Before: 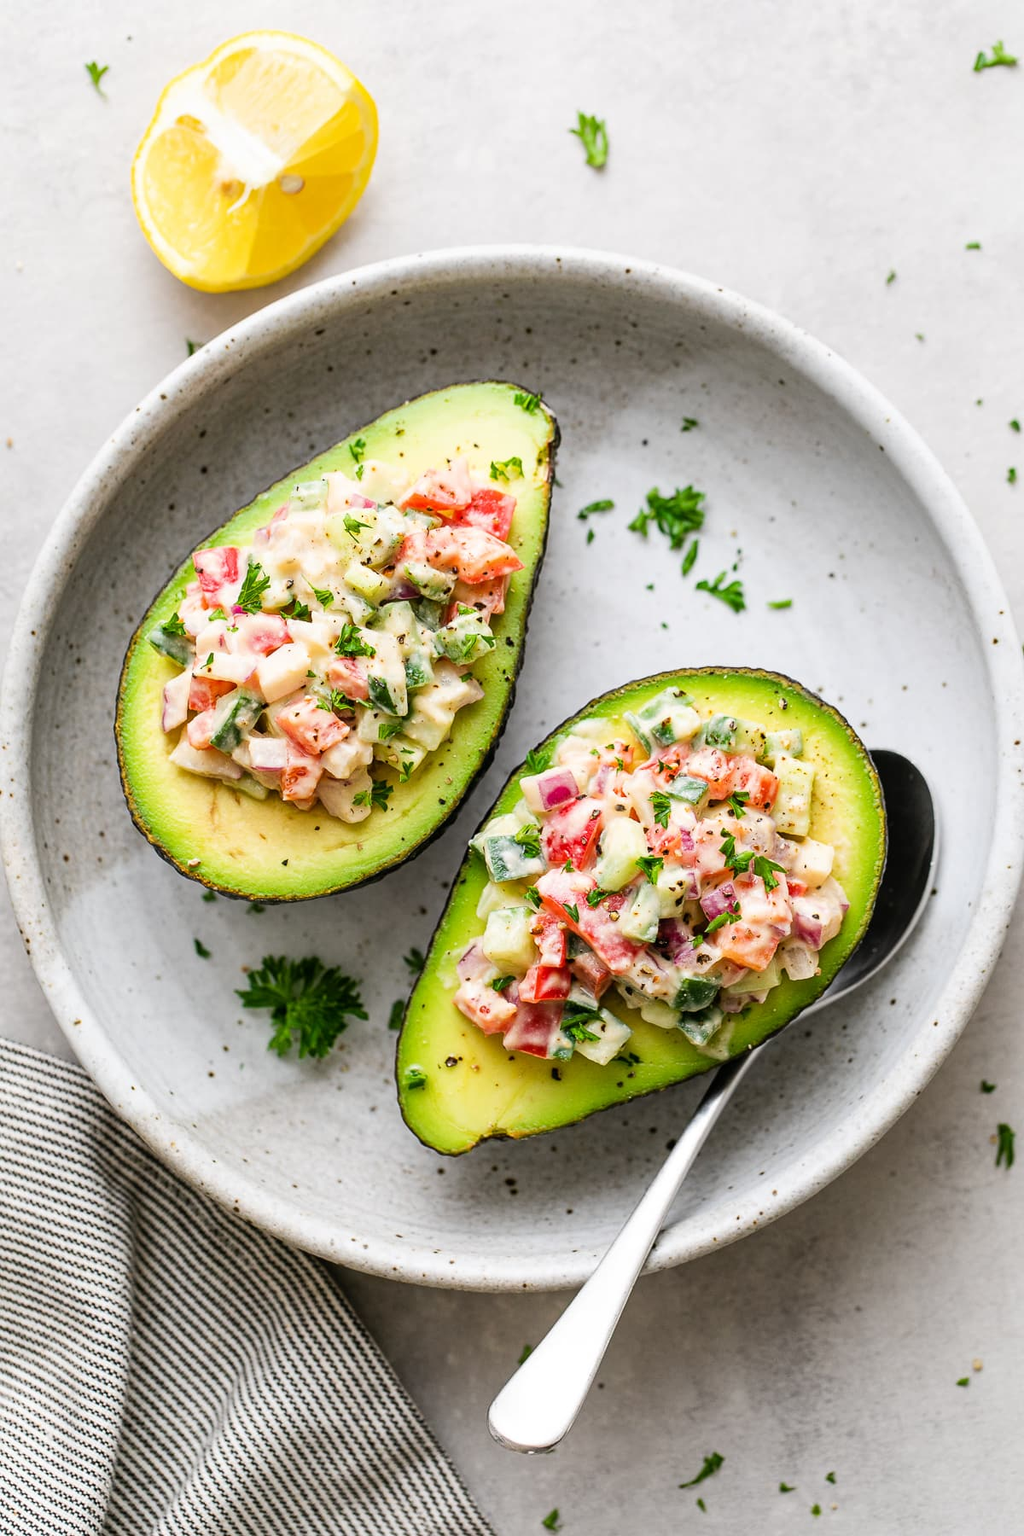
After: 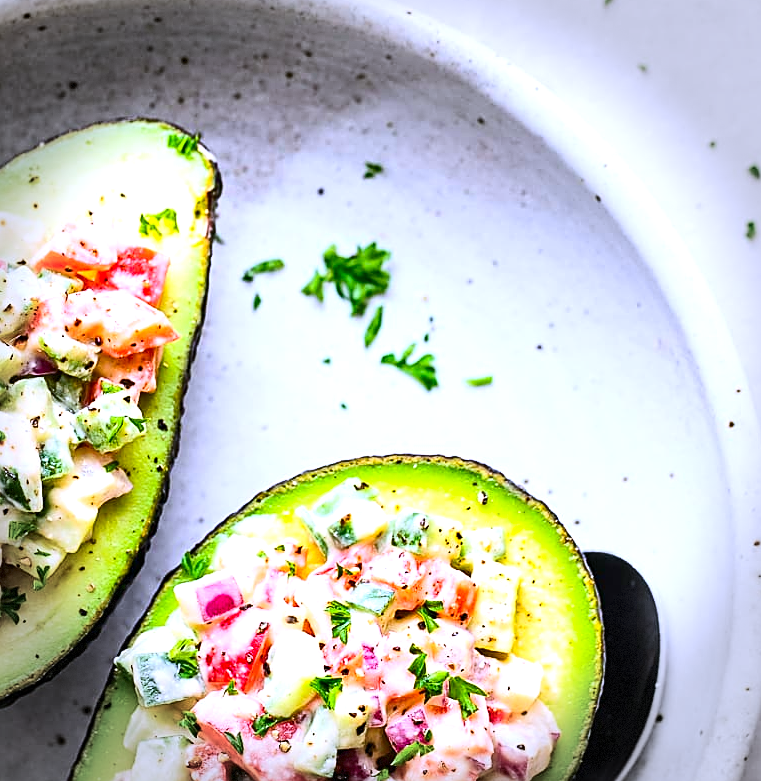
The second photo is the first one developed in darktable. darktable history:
crop: left 36.252%, top 18.172%, right 0.311%, bottom 38.396%
color balance rgb: power › chroma 0.223%, power › hue 61.31°, perceptual saturation grading › global saturation 30.904%
contrast brightness saturation: contrast 0.217
sharpen: on, module defaults
exposure: black level correction 0, exposure 0.597 EV, compensate highlight preservation false
vignetting: fall-off radius 31.7%, dithering 8-bit output
color calibration: gray › normalize channels true, illuminant as shot in camera, x 0.379, y 0.397, temperature 4146.66 K, gamut compression 0.005
